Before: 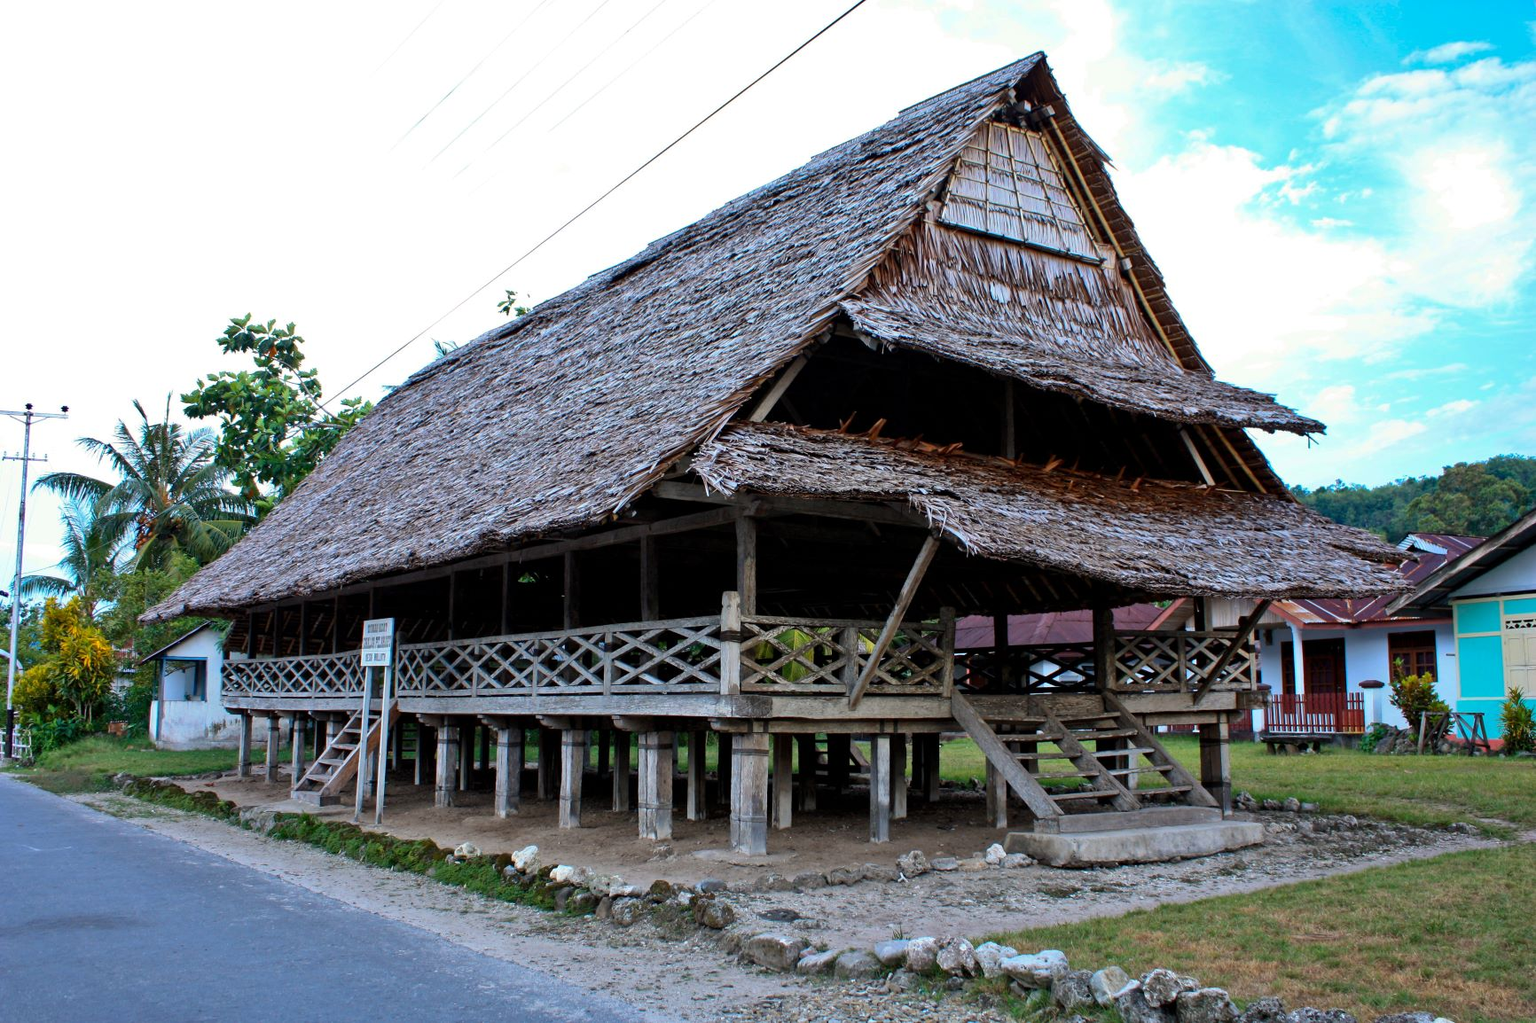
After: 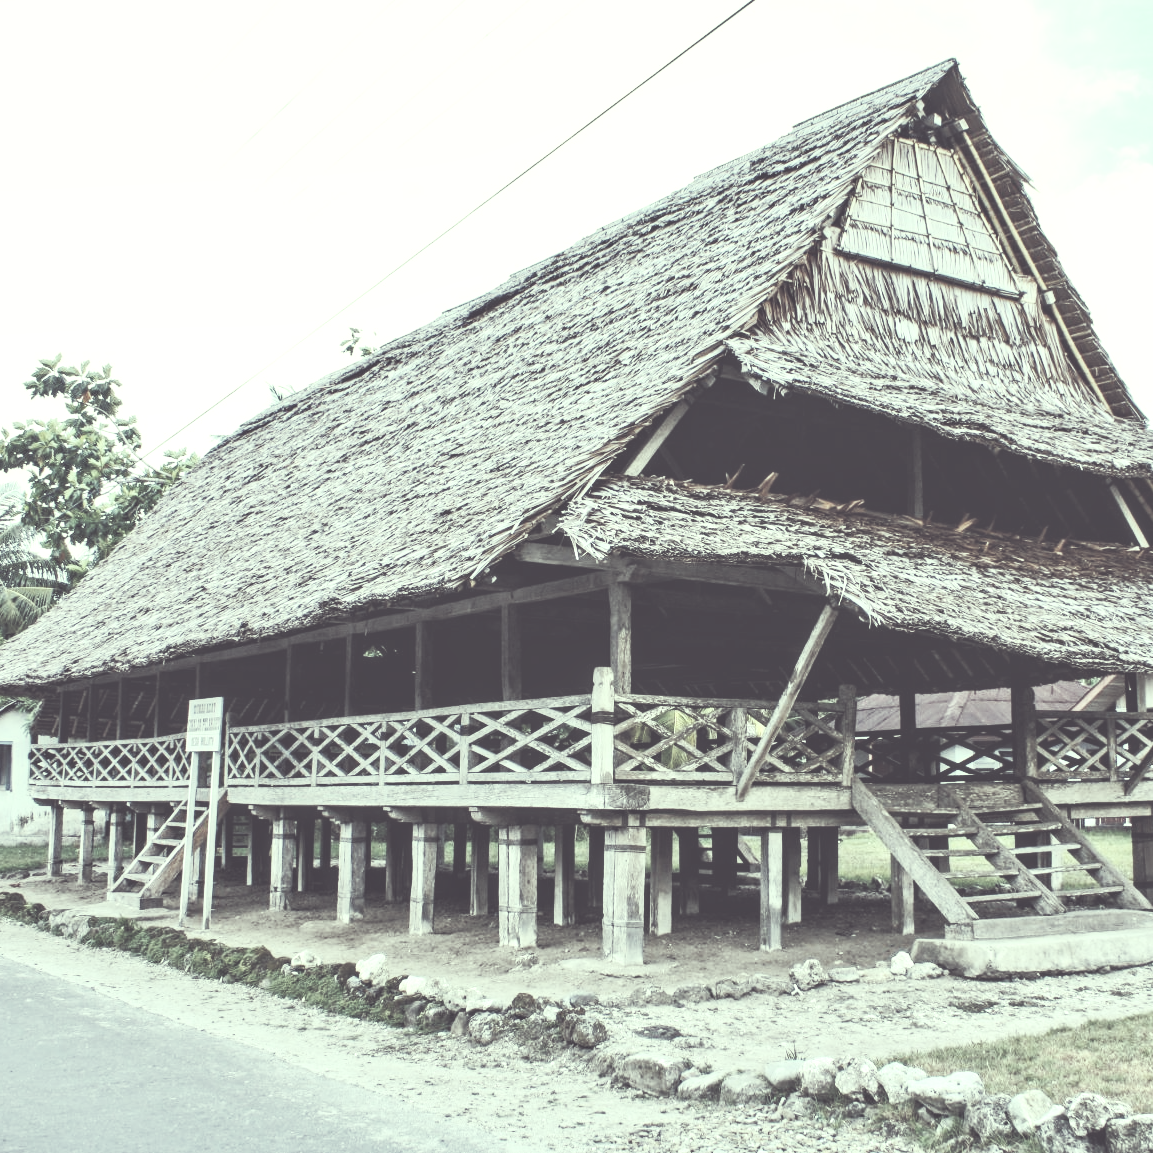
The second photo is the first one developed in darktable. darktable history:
local contrast: detail 130%
tone curve: curves: ch0 [(0, 0.038) (0.193, 0.212) (0.461, 0.502) (0.634, 0.709) (0.852, 0.89) (1, 0.967)]; ch1 [(0, 0) (0.35, 0.356) (0.45, 0.453) (0.504, 0.503) (0.532, 0.524) (0.558, 0.555) (0.735, 0.762) (1, 1)]; ch2 [(0, 0) (0.281, 0.266) (0.456, 0.469) (0.5, 0.5) (0.533, 0.545) (0.606, 0.598) (0.646, 0.654) (1, 1)], preserve colors none
tone equalizer: -8 EV 0.028 EV, -7 EV -0.027 EV, -6 EV 0.033 EV, -5 EV 0.055 EV, -4 EV 0.269 EV, -3 EV 0.661 EV, -2 EV 0.573 EV, -1 EV 0.177 EV, +0 EV 0.032 EV, edges refinement/feathering 500, mask exposure compensation -1.57 EV, preserve details no
color balance rgb: perceptual saturation grading › global saturation 25.922%, perceptual brilliance grading › global brilliance 17.61%
crop and rotate: left 12.826%, right 20.549%
contrast brightness saturation: brightness 0.187, saturation -0.486
color correction: highlights a* -20.37, highlights b* 20.69, shadows a* 19.26, shadows b* -20.76, saturation 0.427
exposure: black level correction -0.022, exposure -0.031 EV, compensate highlight preservation false
